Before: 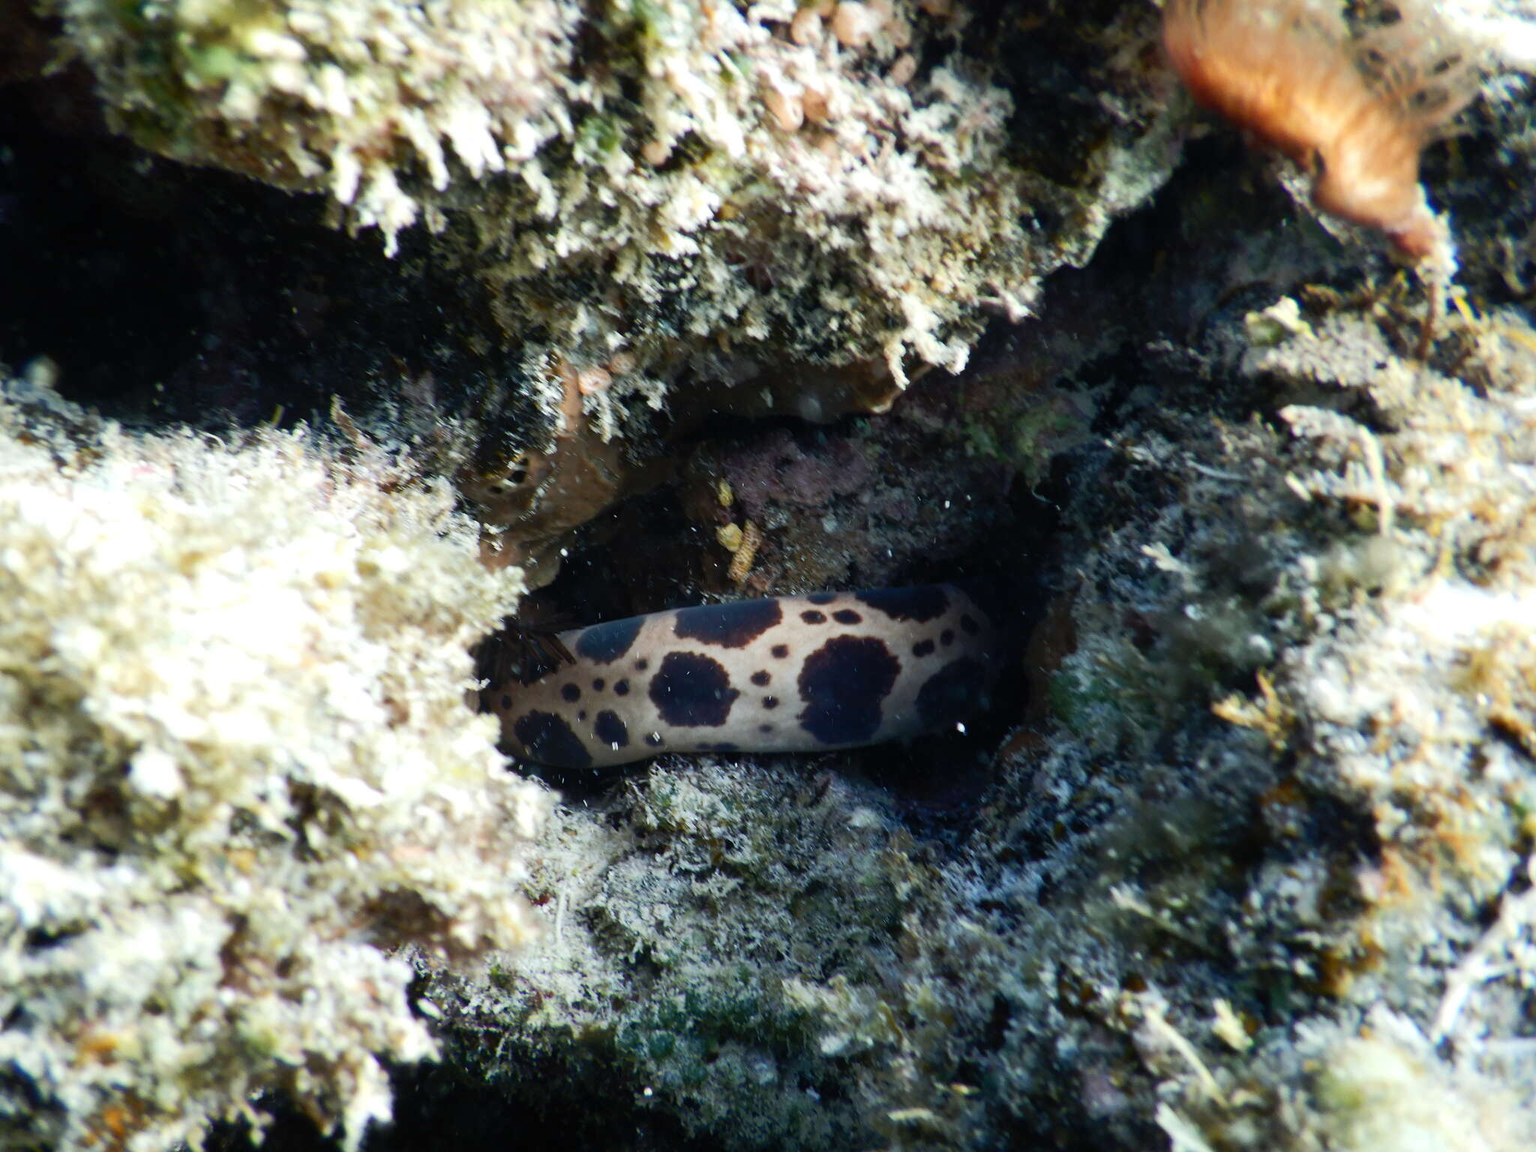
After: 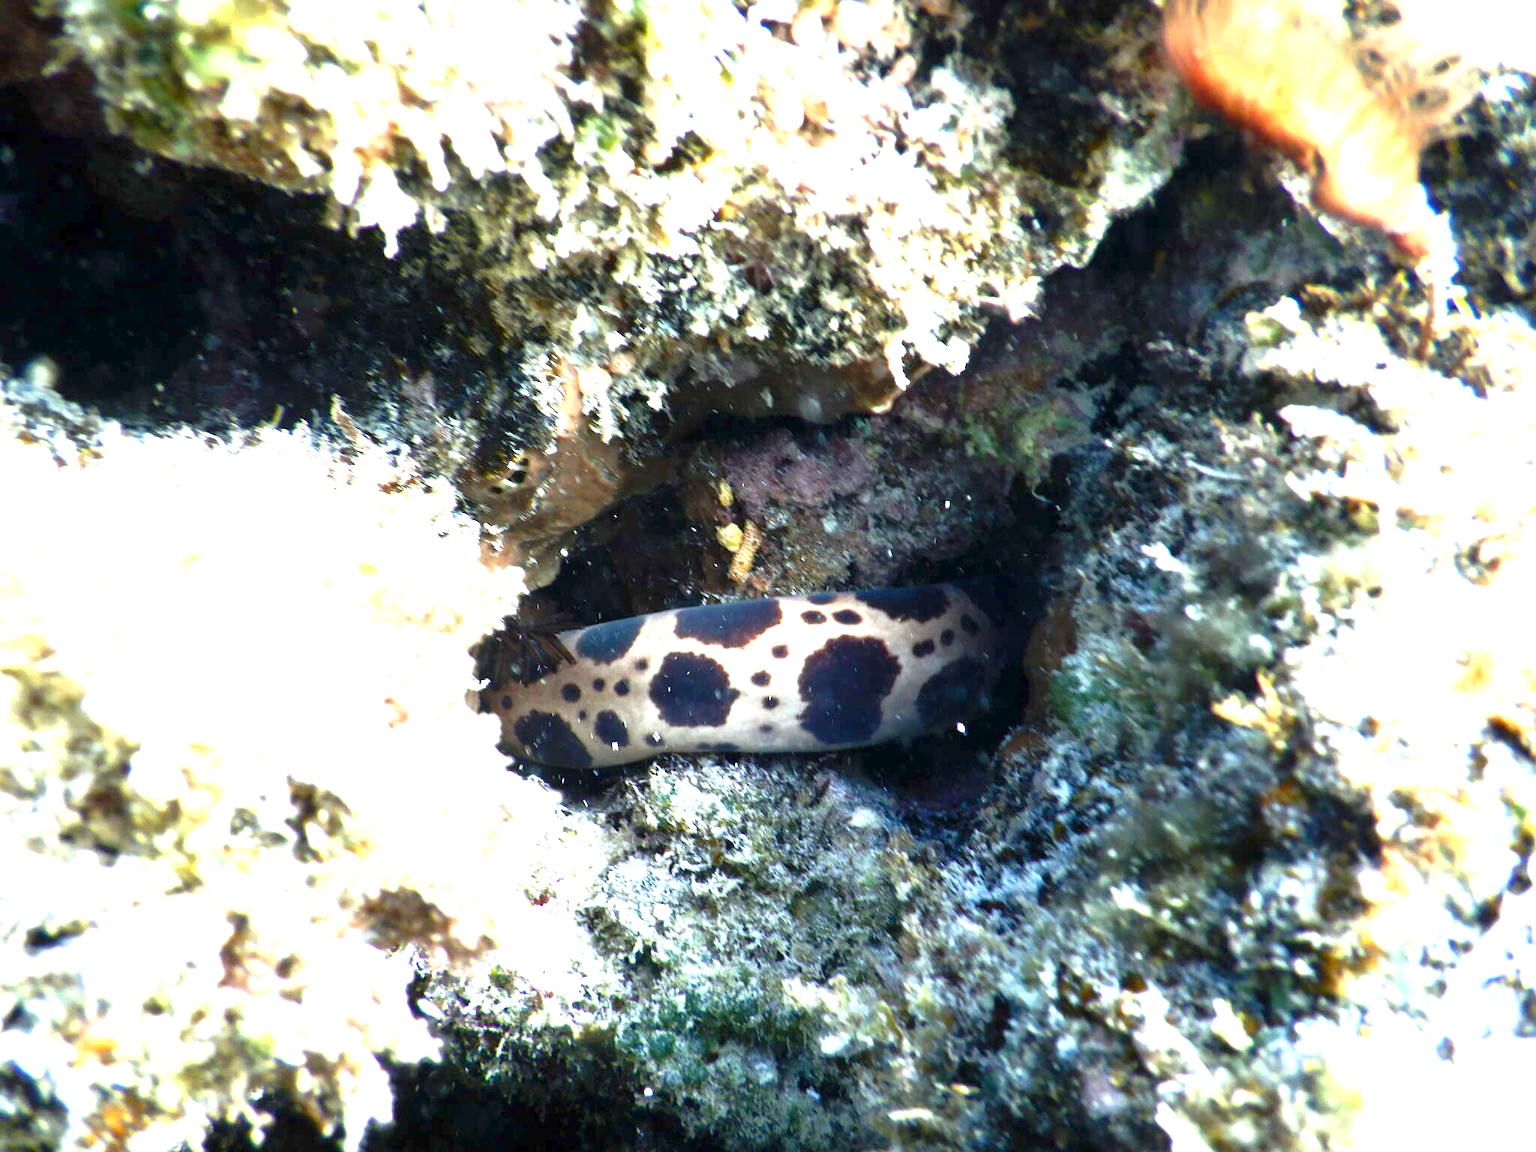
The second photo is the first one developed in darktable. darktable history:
exposure: black level correction 0.001, exposure 1.733 EV, compensate highlight preservation false
